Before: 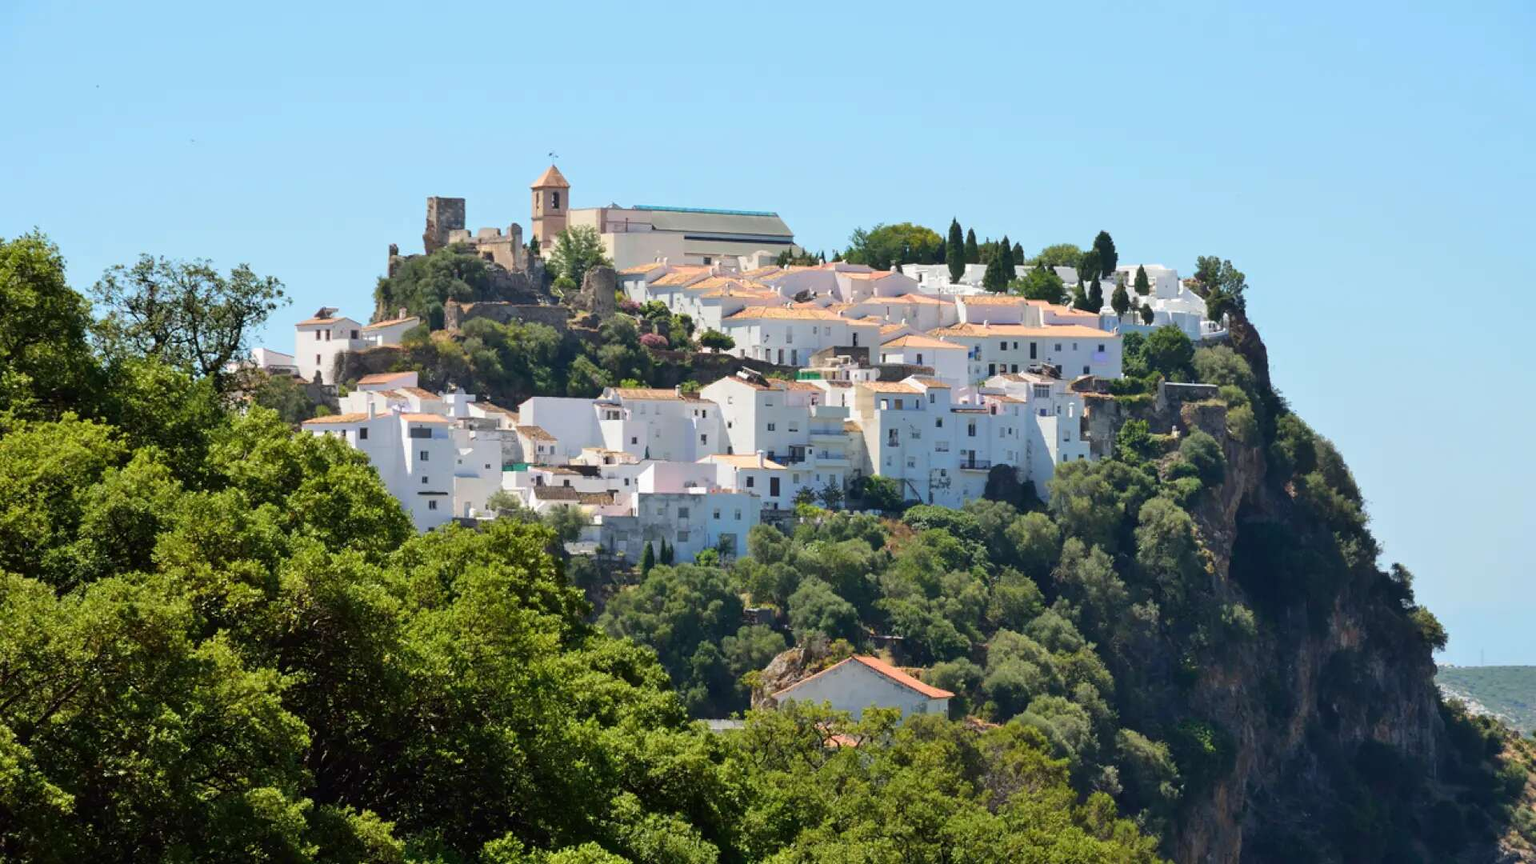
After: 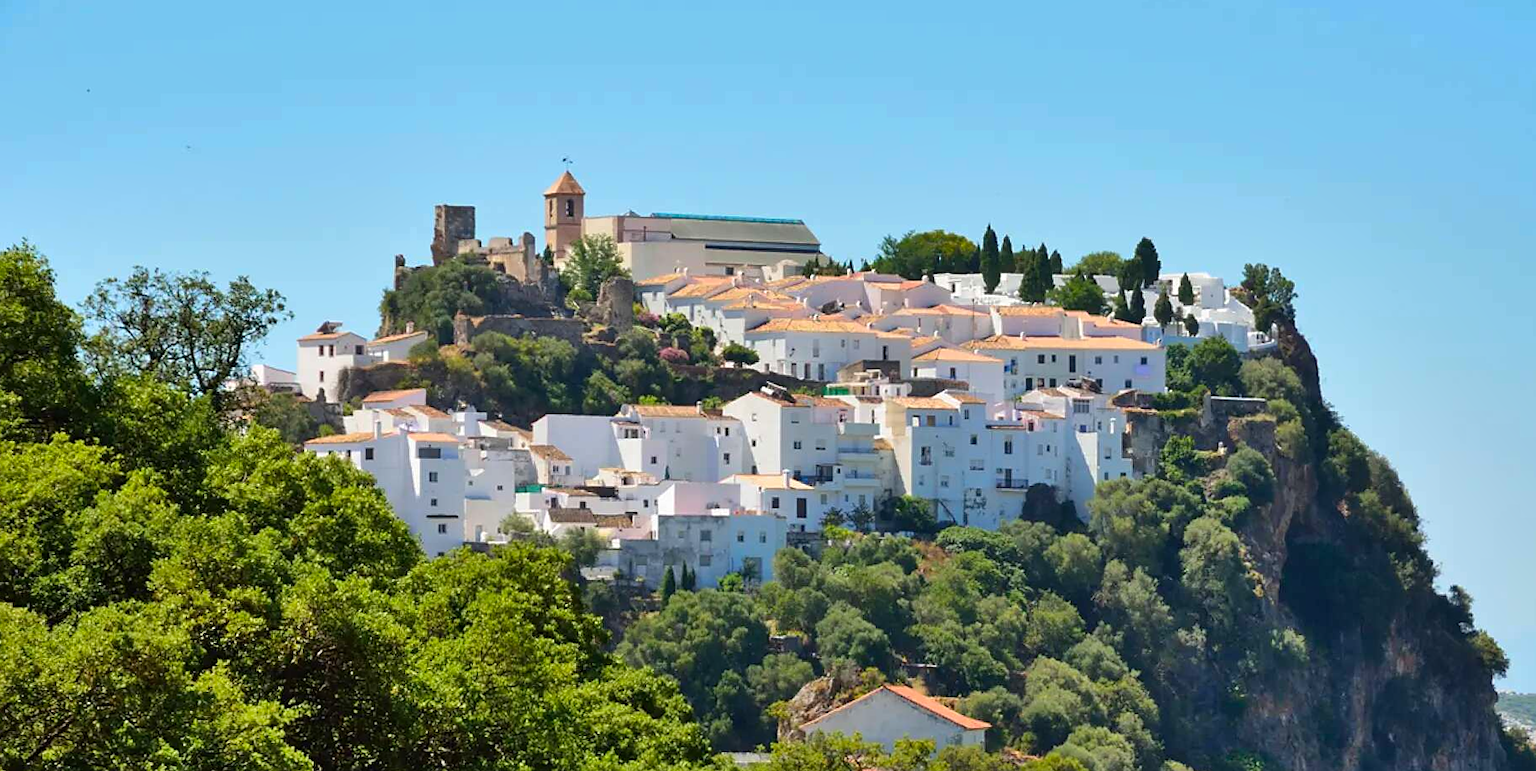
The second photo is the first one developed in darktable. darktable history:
sharpen: radius 1.852, amount 0.397, threshold 1.287
contrast brightness saturation: saturation 0.178
crop and rotate: angle 0.254°, left 0.425%, right 3.597%, bottom 14.325%
shadows and highlights: soften with gaussian
